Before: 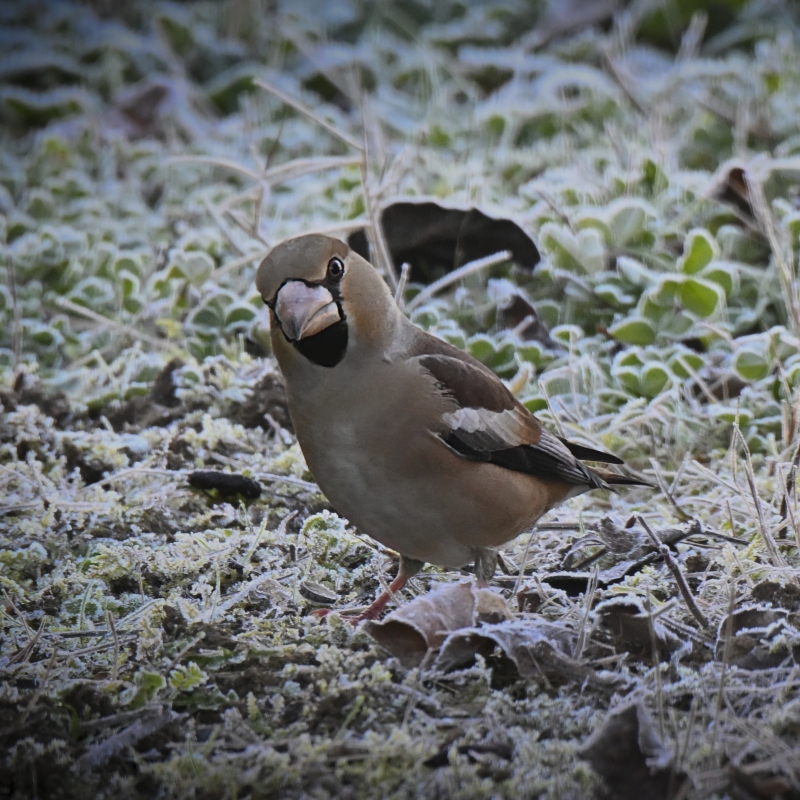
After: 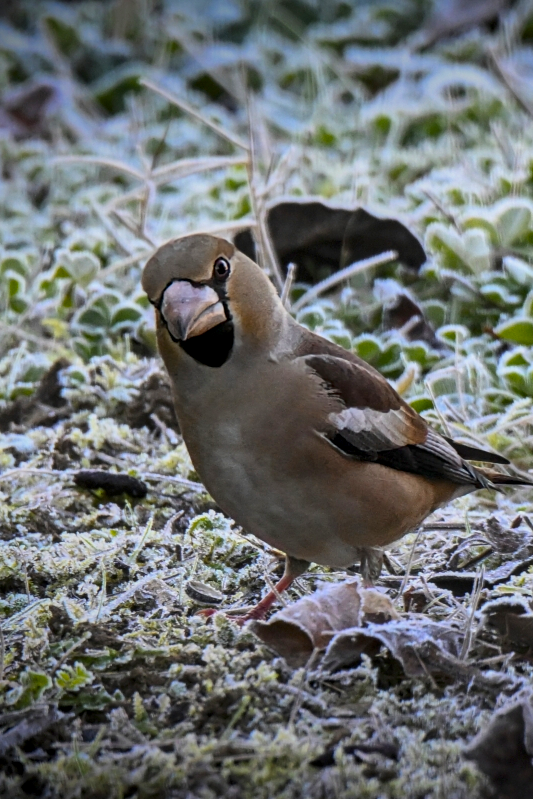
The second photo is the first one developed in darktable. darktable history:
color balance rgb: linear chroma grading › global chroma 10%, perceptual saturation grading › global saturation 30%, global vibrance 10%
crop and rotate: left 14.292%, right 19.041%
local contrast: detail 144%
